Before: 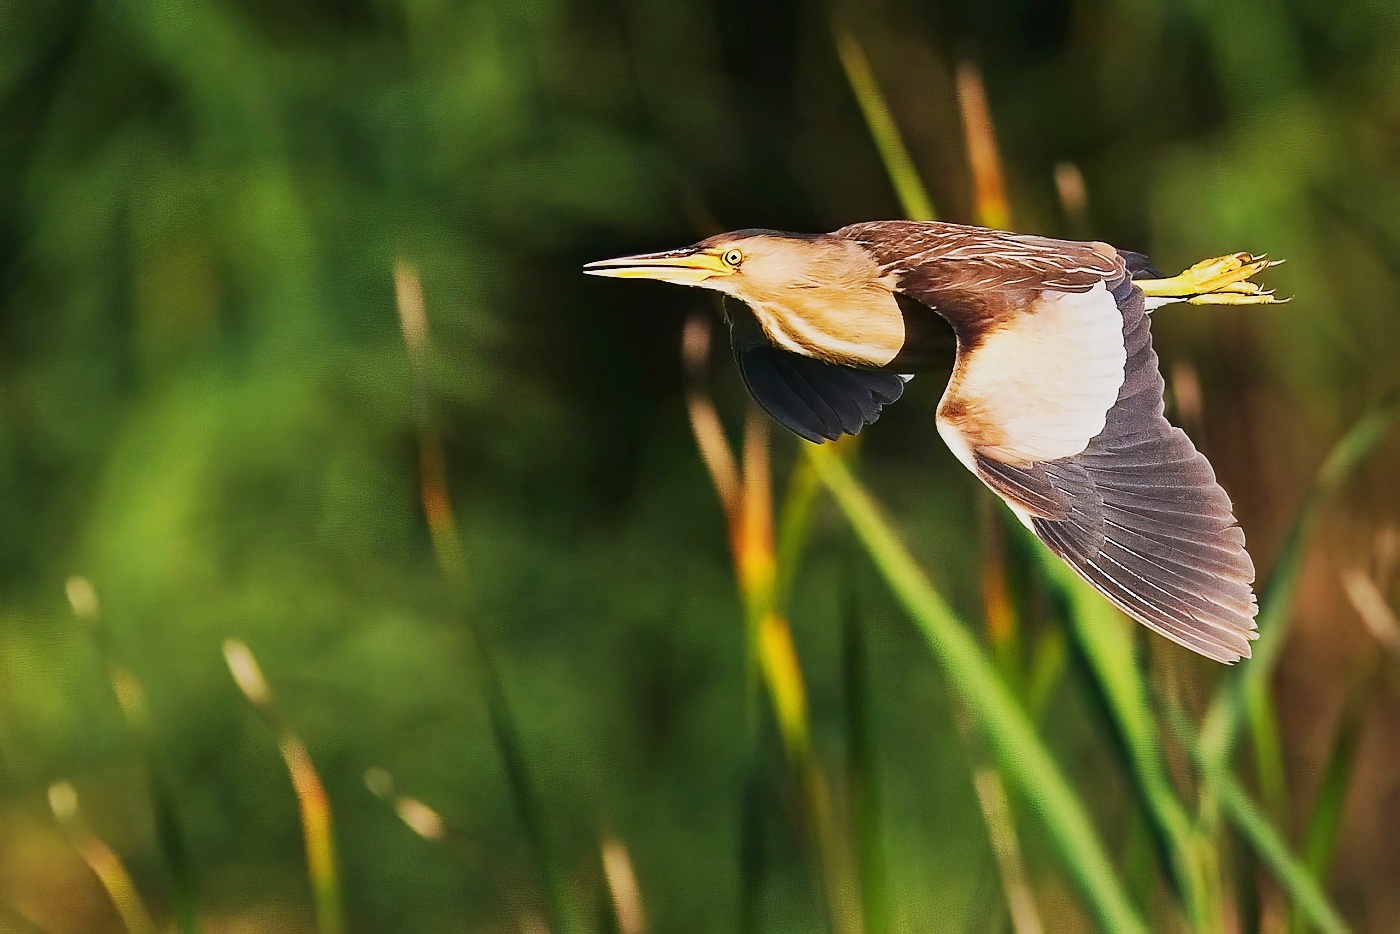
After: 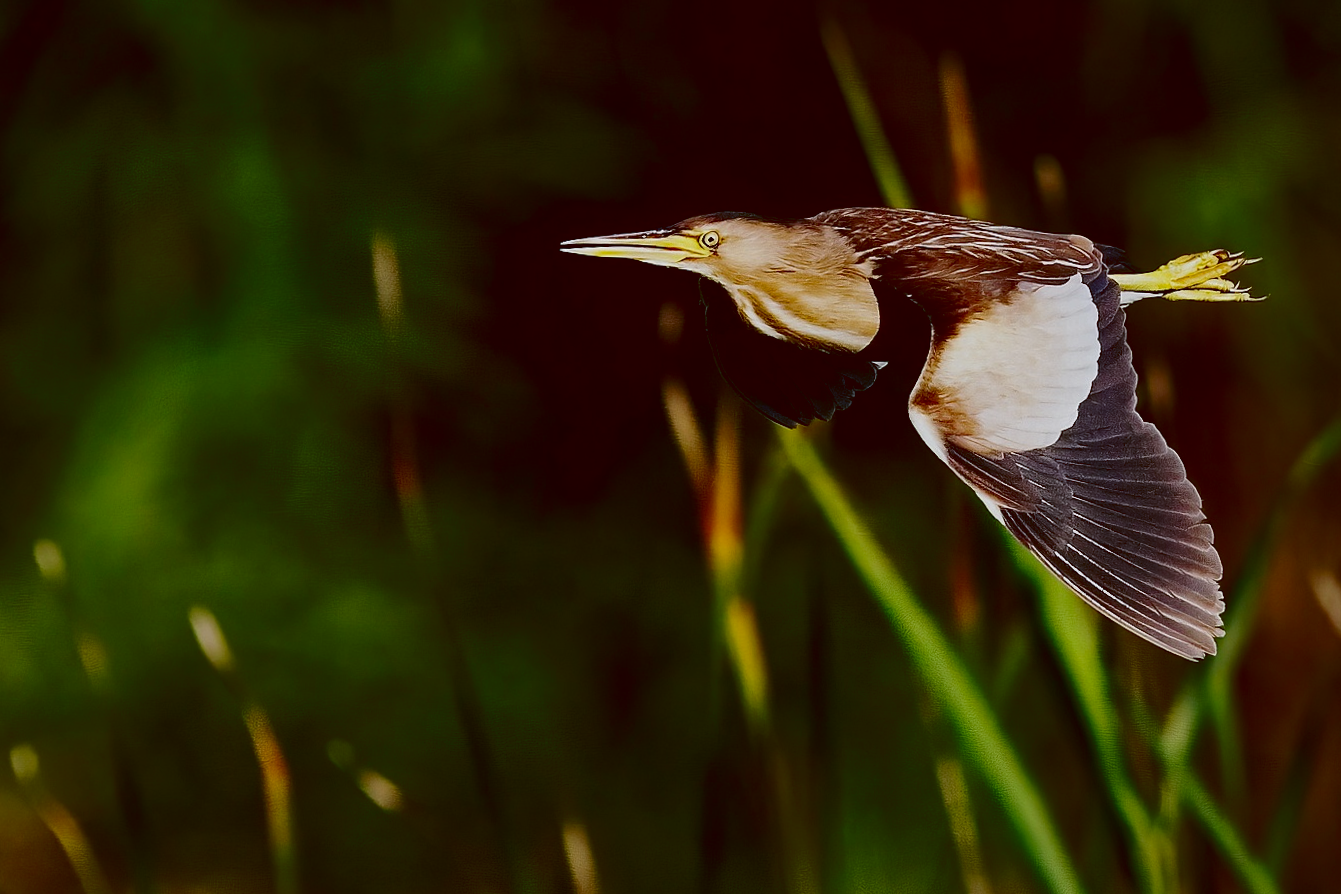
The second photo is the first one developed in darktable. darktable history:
crop and rotate: angle -1.69°
contrast brightness saturation: brightness -0.52
color balance: lift [1, 1.015, 1.004, 0.985], gamma [1, 0.958, 0.971, 1.042], gain [1, 0.956, 0.977, 1.044]
